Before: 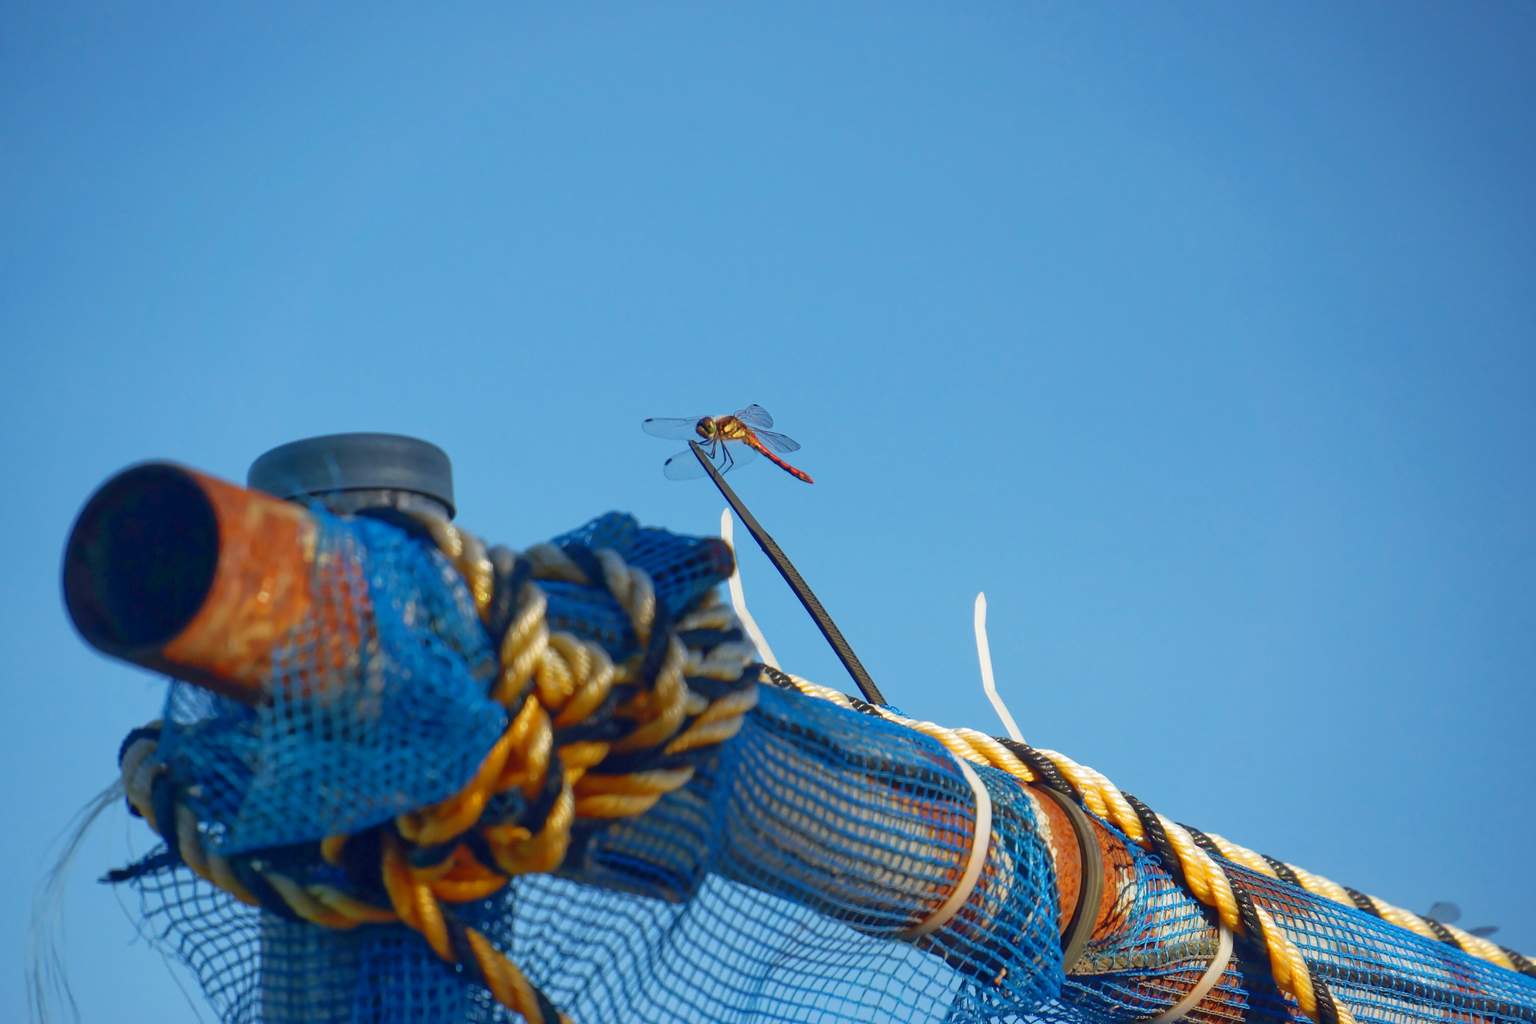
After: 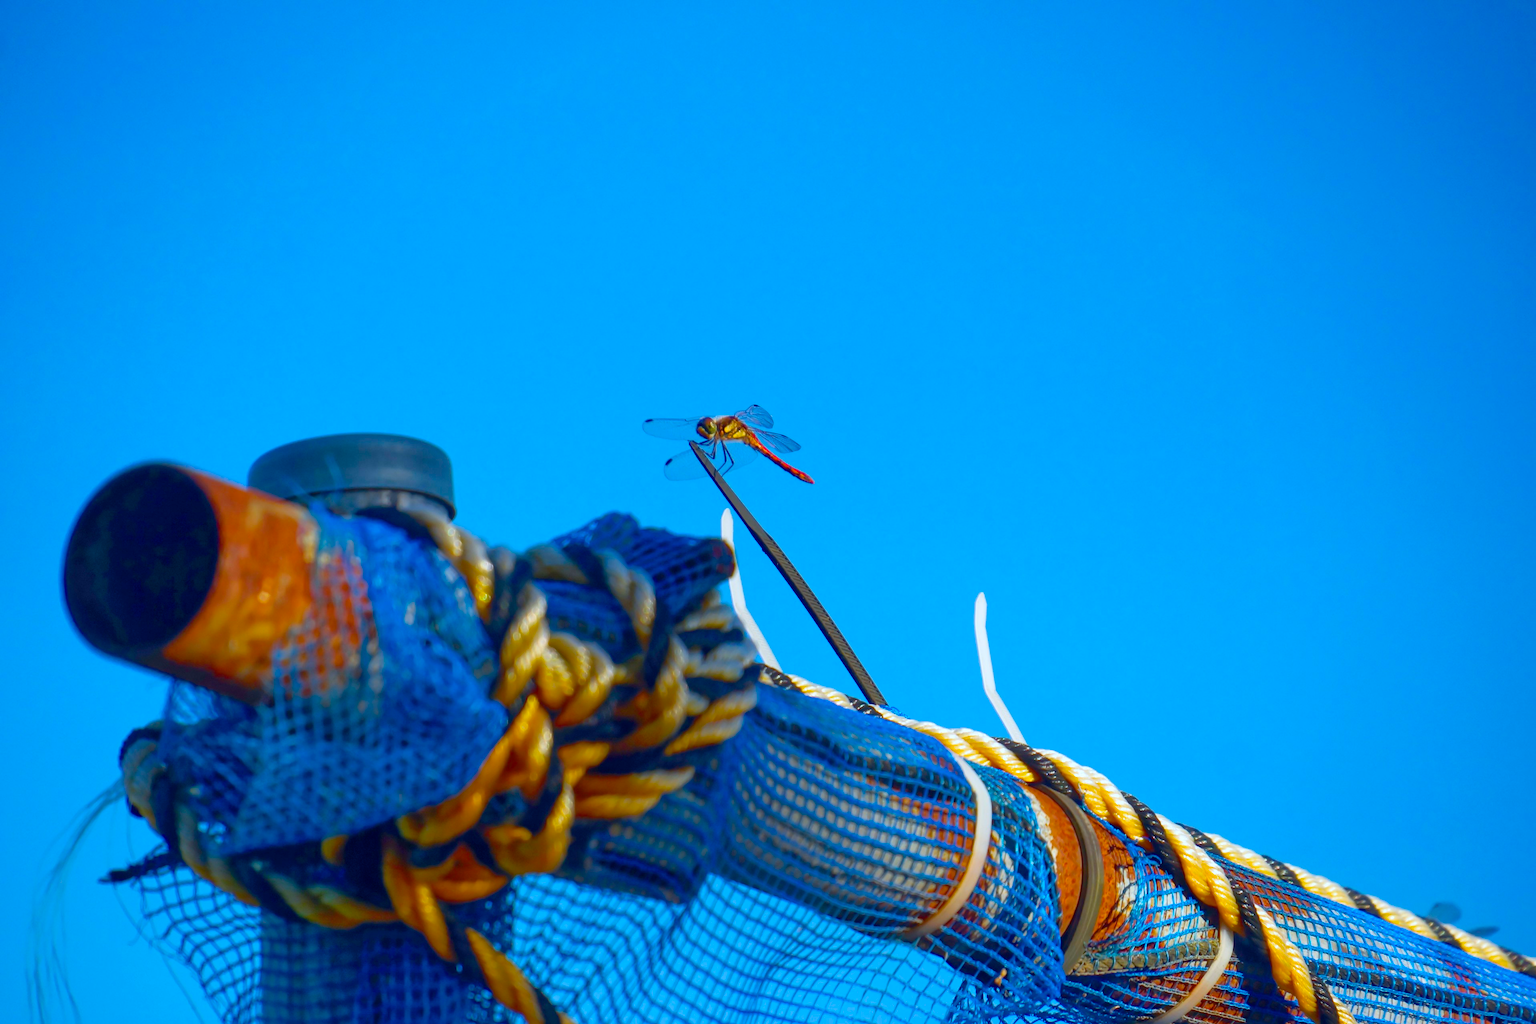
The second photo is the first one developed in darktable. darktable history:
color balance rgb: linear chroma grading › global chroma 15%, perceptual saturation grading › global saturation 30%
color calibration: x 0.367, y 0.379, temperature 4395.86 K
